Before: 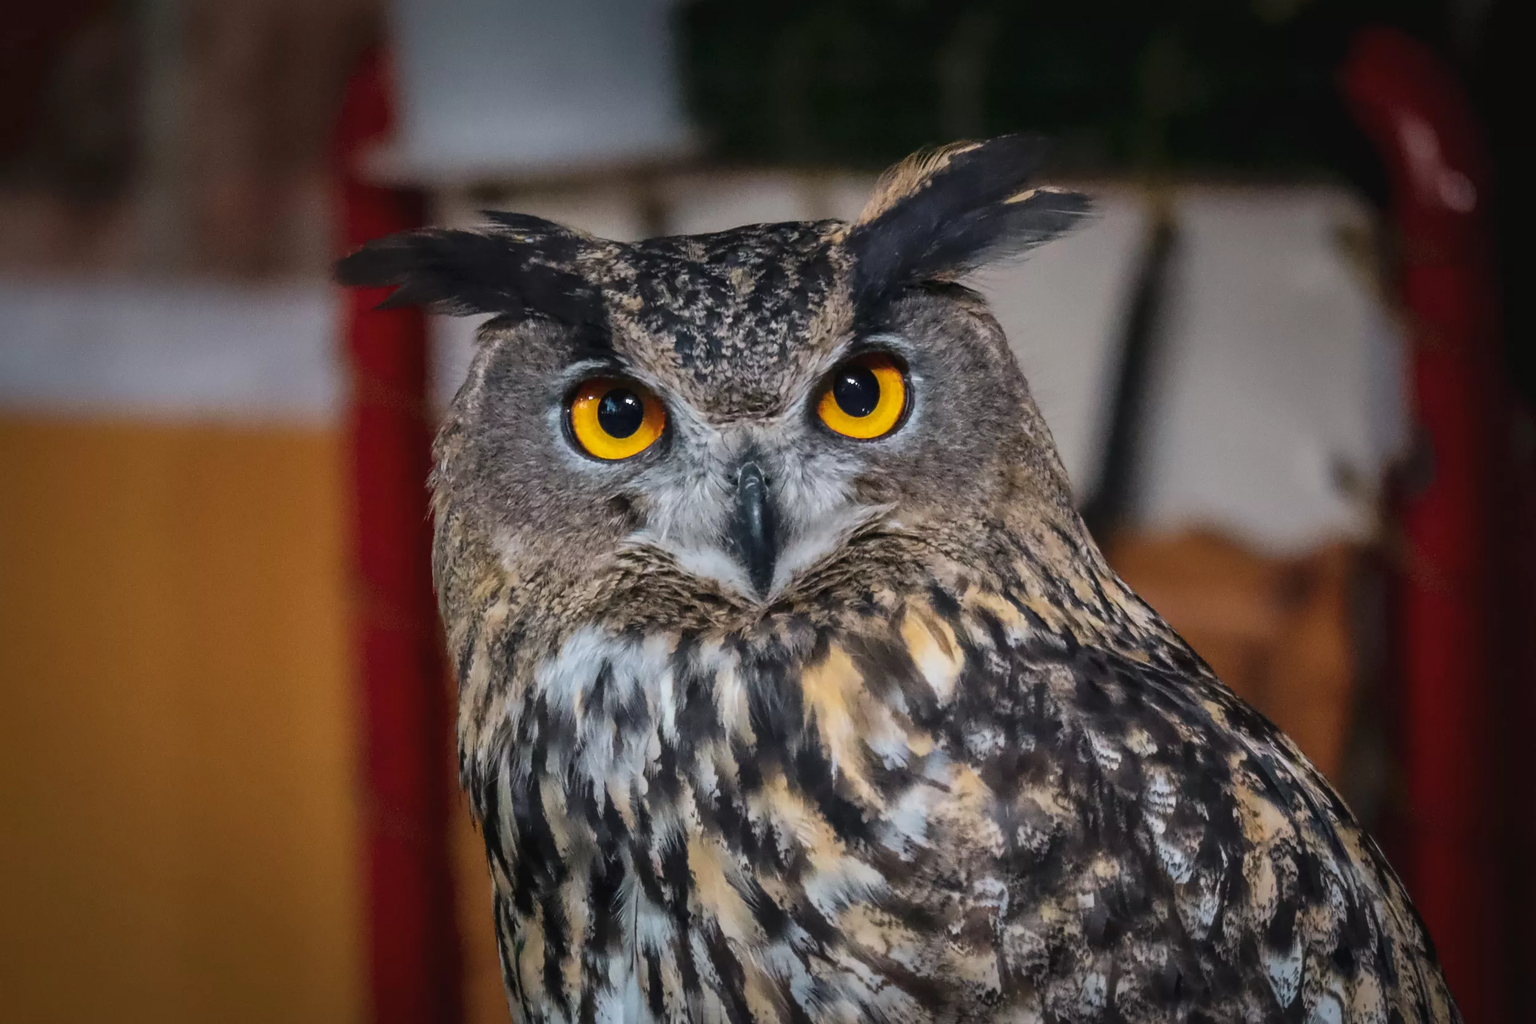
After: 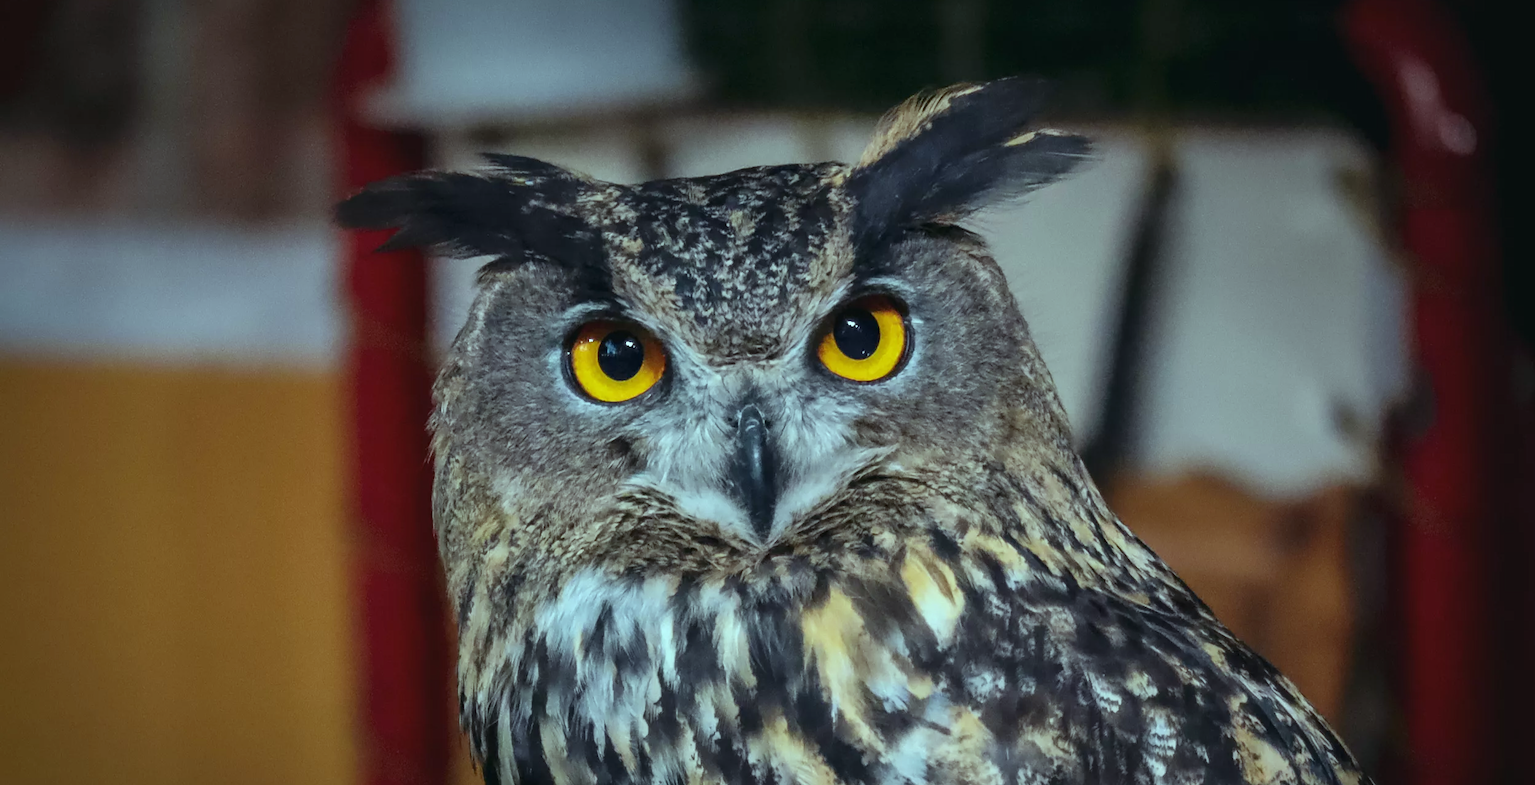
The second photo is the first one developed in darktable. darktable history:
crop: top 5.667%, bottom 17.637%
color balance: mode lift, gamma, gain (sRGB), lift [0.997, 0.979, 1.021, 1.011], gamma [1, 1.084, 0.916, 0.998], gain [1, 0.87, 1.13, 1.101], contrast 4.55%, contrast fulcrum 38.24%, output saturation 104.09%
